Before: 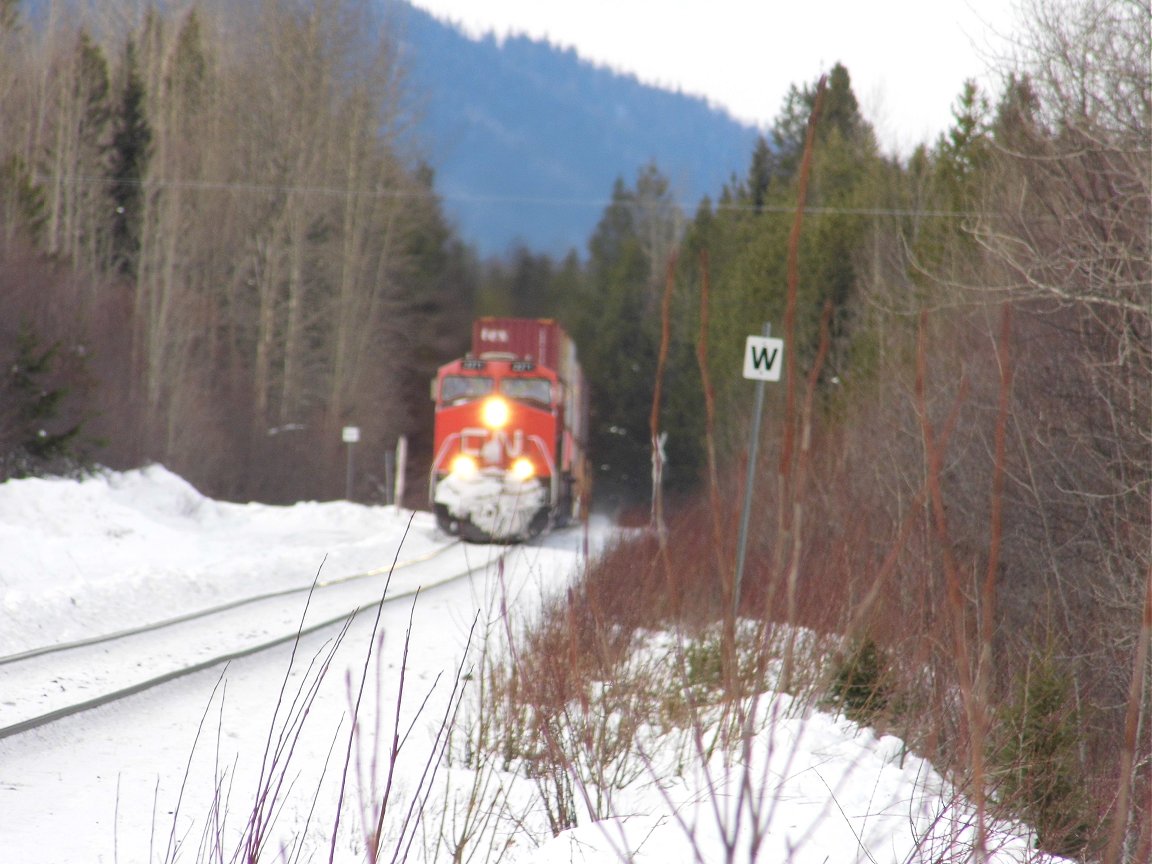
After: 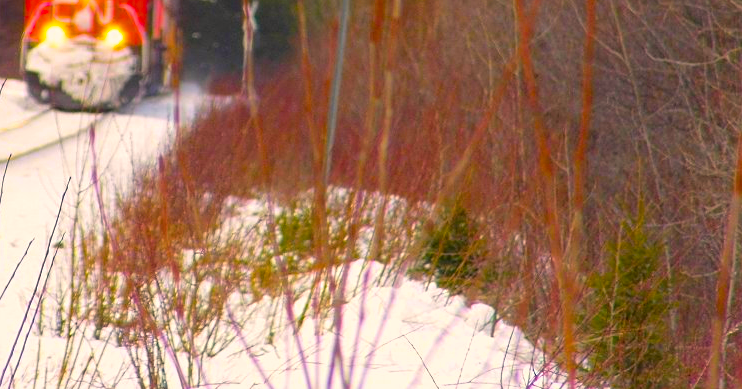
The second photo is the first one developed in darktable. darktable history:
sharpen: amount 0.216
crop and rotate: left 35.514%, top 50.022%, bottom 4.895%
color balance rgb: highlights gain › chroma 3.034%, highlights gain › hue 60.14°, linear chroma grading › global chroma 41.92%, perceptual saturation grading › global saturation 74.568%, perceptual saturation grading › shadows -28.855%, global vibrance 20%
